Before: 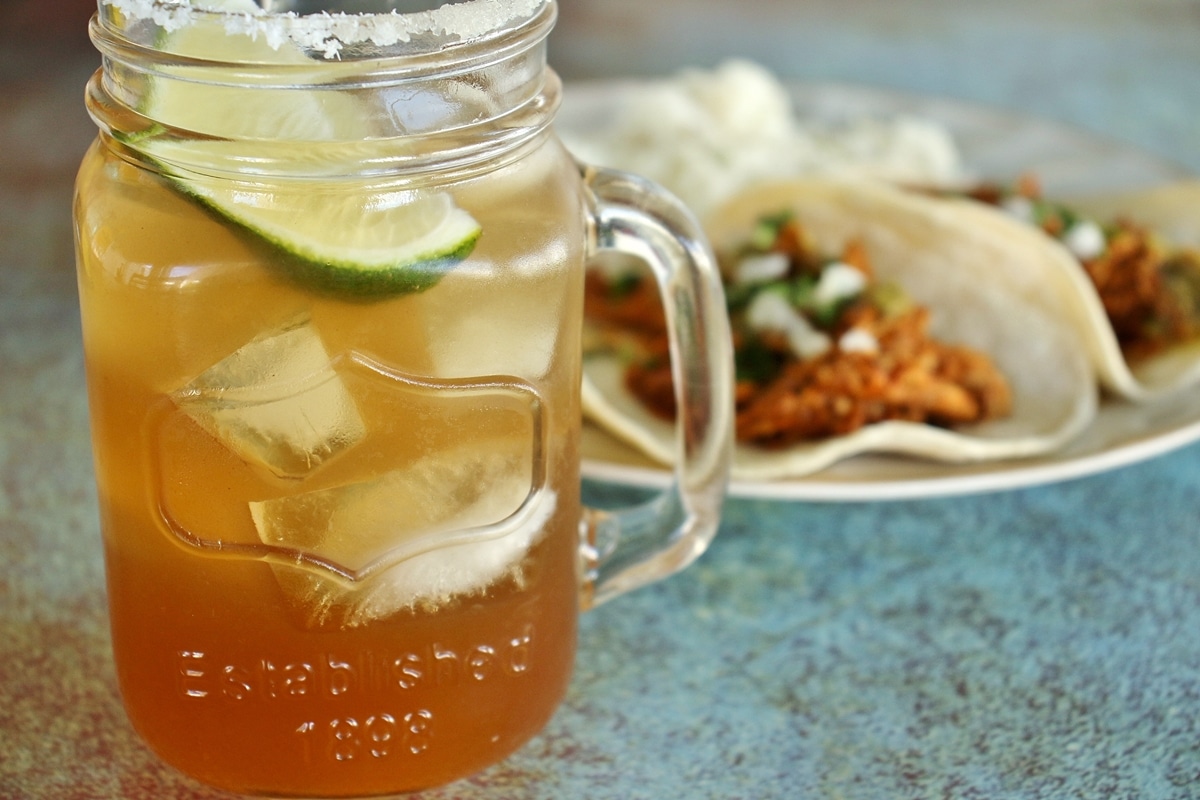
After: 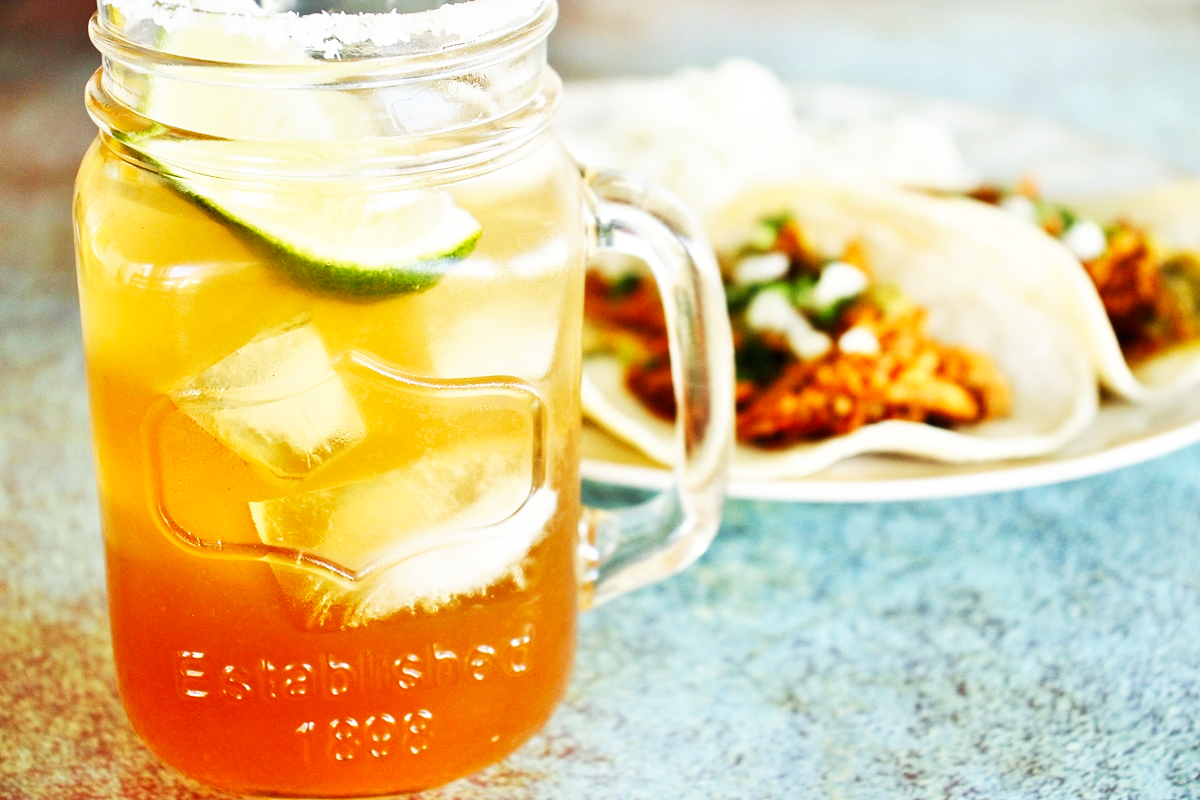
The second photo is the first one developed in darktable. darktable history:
tone equalizer: on, module defaults
base curve: curves: ch0 [(0, 0) (0.007, 0.004) (0.027, 0.03) (0.046, 0.07) (0.207, 0.54) (0.442, 0.872) (0.673, 0.972) (1, 1)], preserve colors none
